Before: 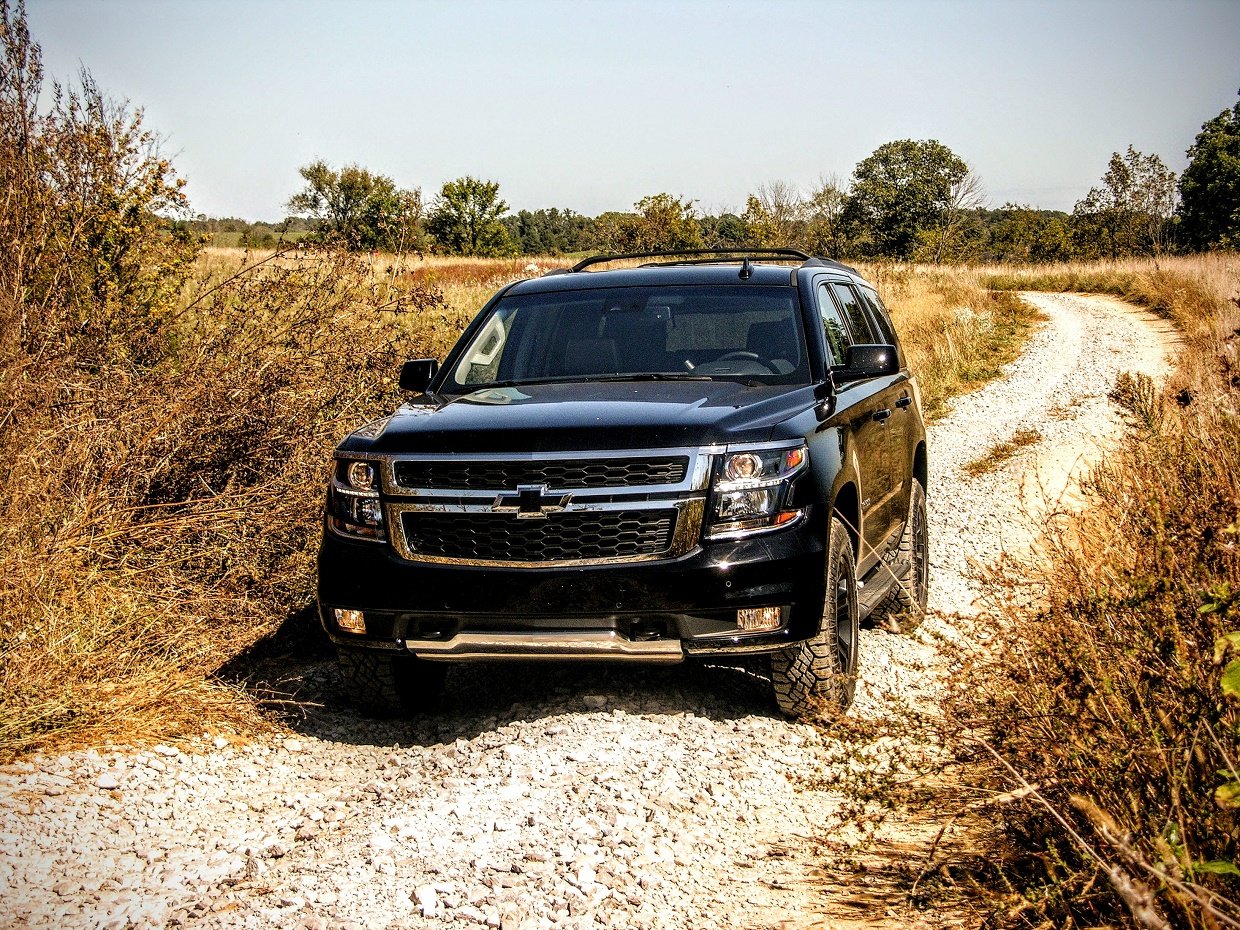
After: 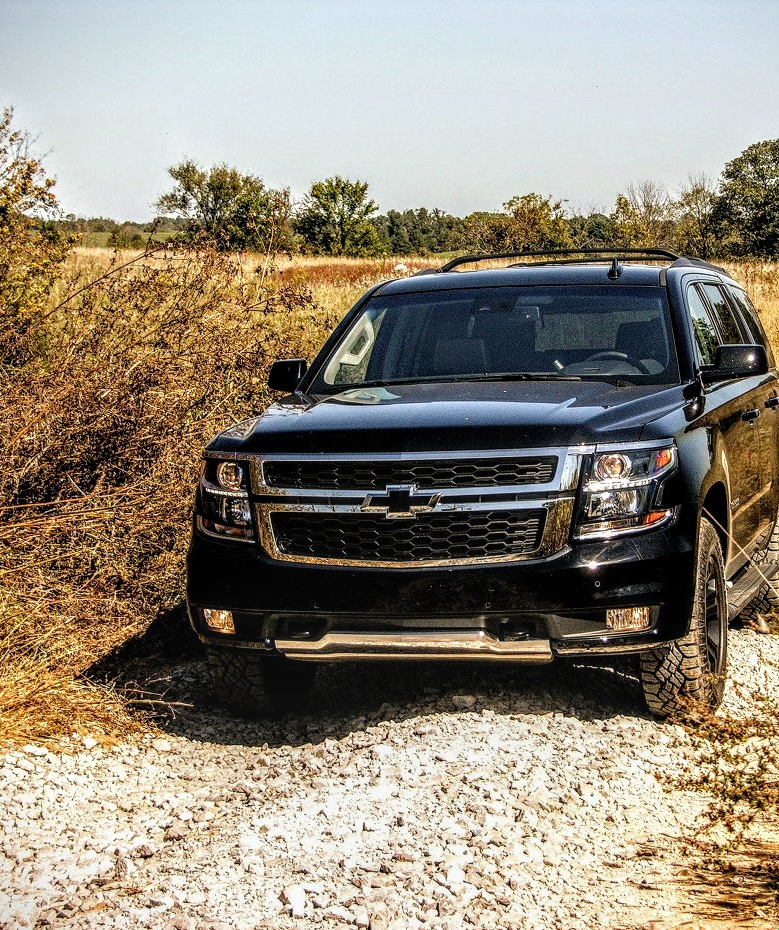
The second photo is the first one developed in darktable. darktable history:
crop: left 10.644%, right 26.528%
local contrast: detail 130%
